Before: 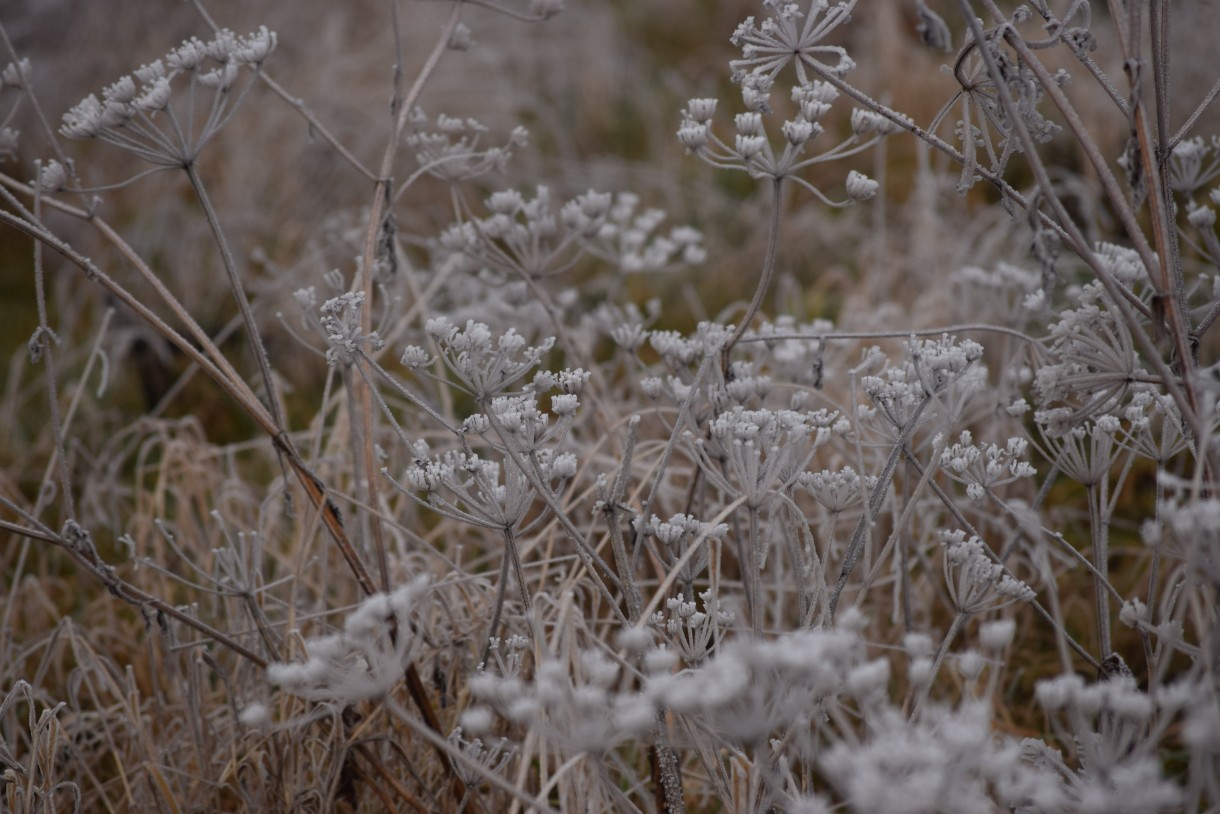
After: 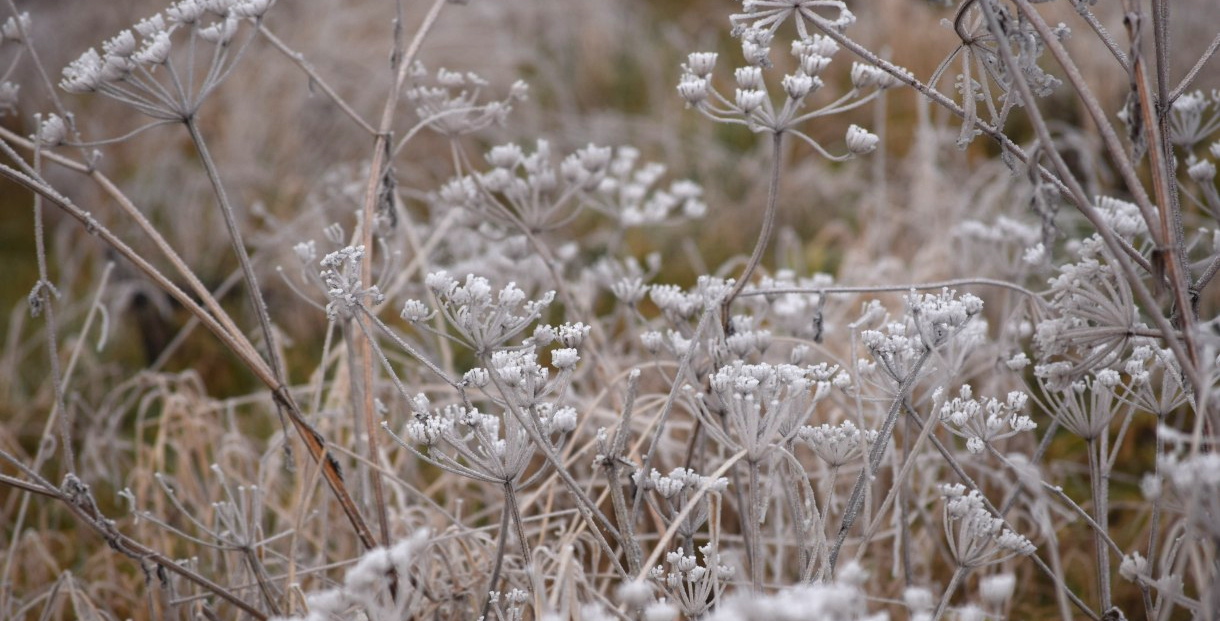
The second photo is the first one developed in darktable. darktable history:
crop: top 5.706%, bottom 18.002%
exposure: black level correction 0, exposure 0.89 EV, compensate highlight preservation false
